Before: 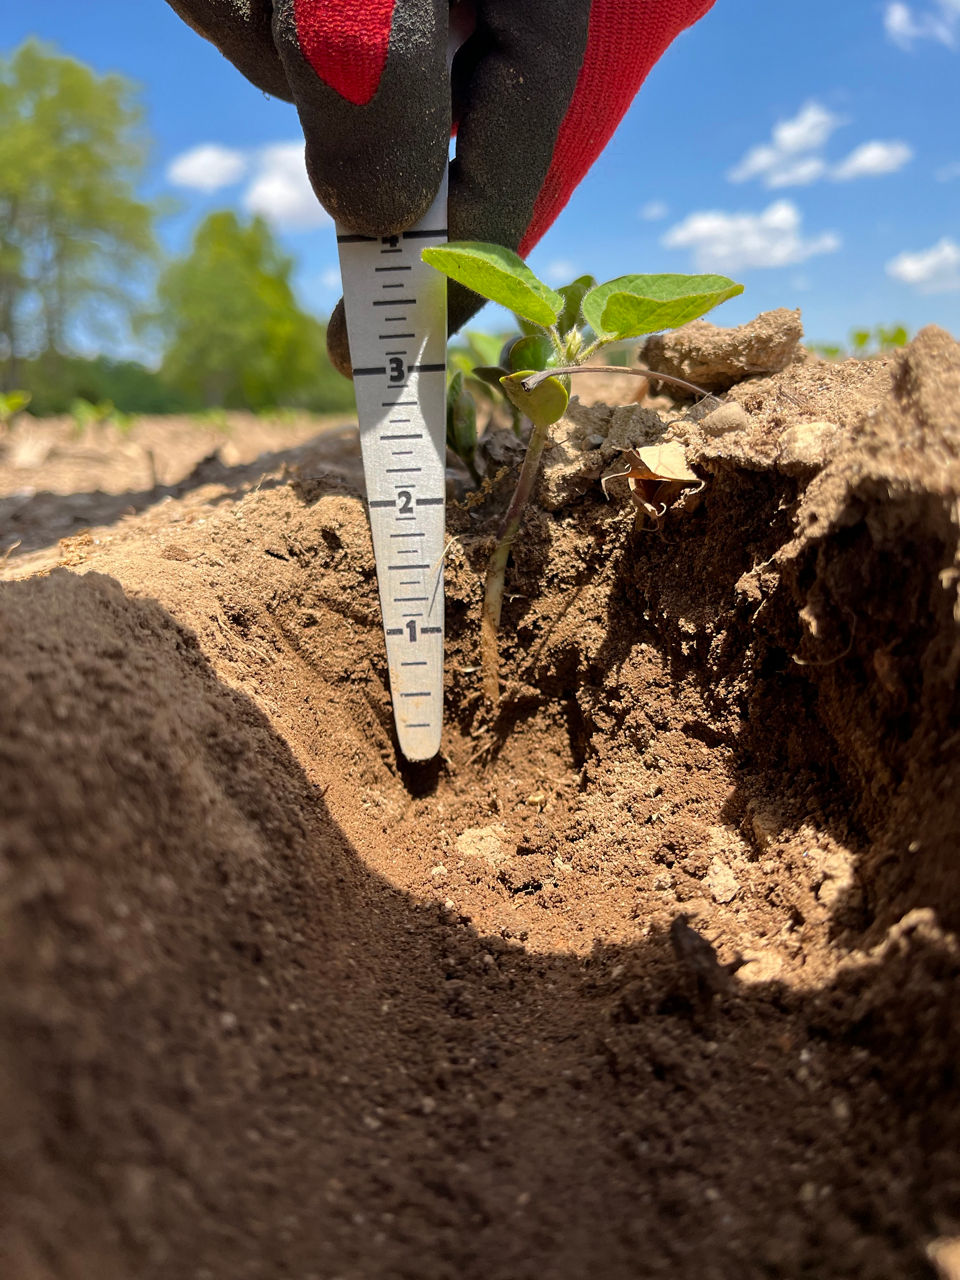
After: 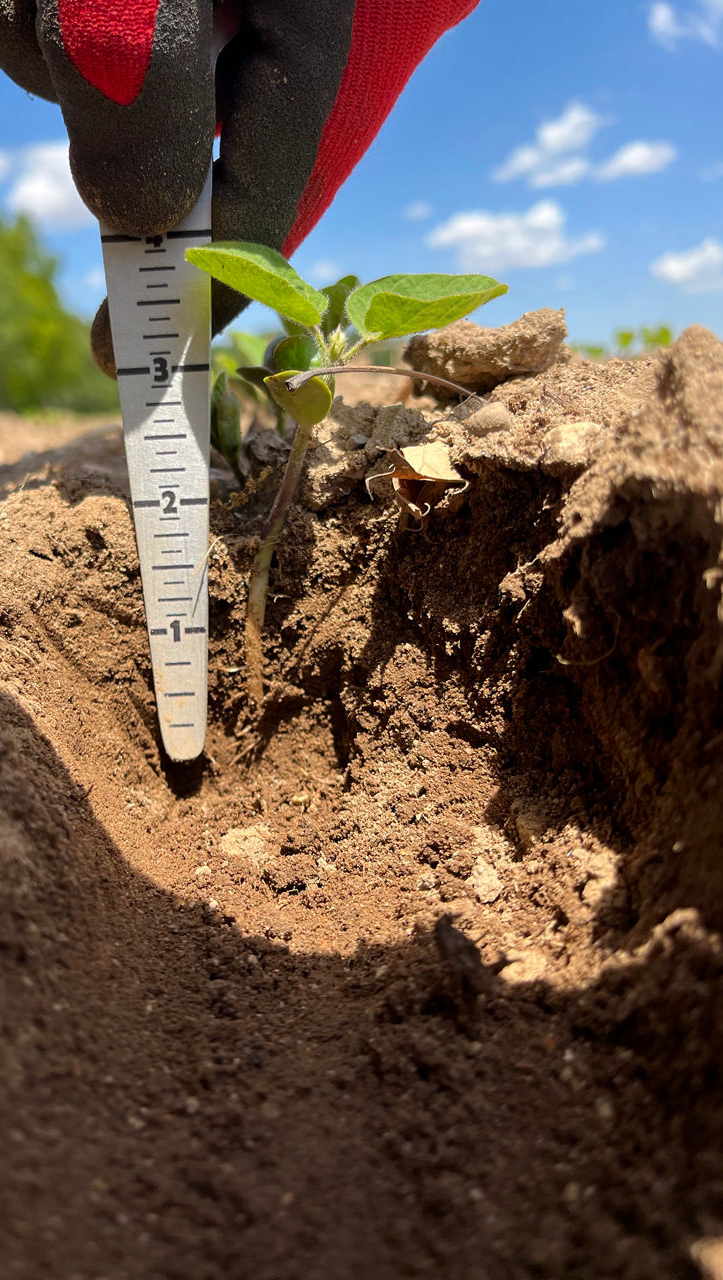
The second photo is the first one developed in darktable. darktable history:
crop and rotate: left 24.6%
shadows and highlights: shadows -23.08, highlights 46.15, soften with gaussian
